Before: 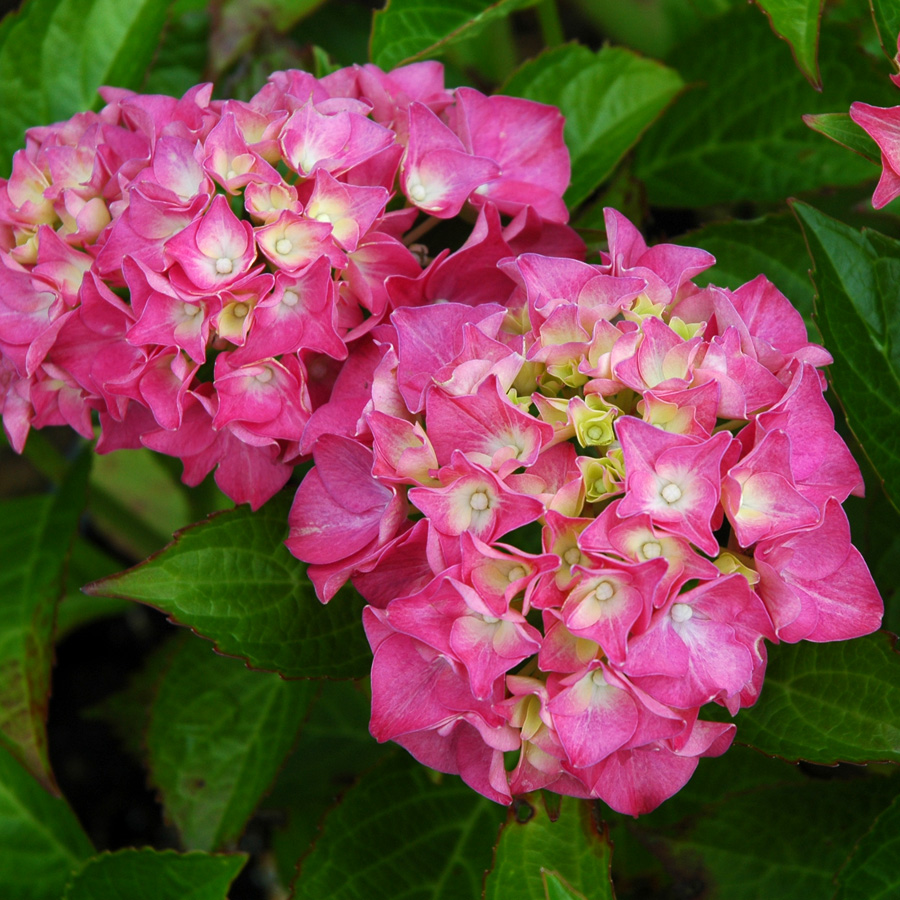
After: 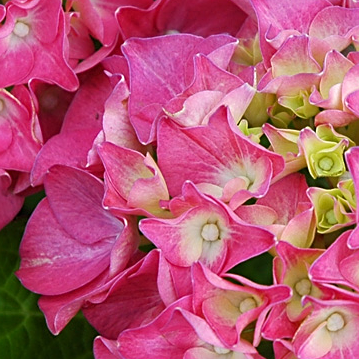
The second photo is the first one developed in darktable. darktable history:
sharpen: on, module defaults
crop: left 30%, top 30%, right 30%, bottom 30%
